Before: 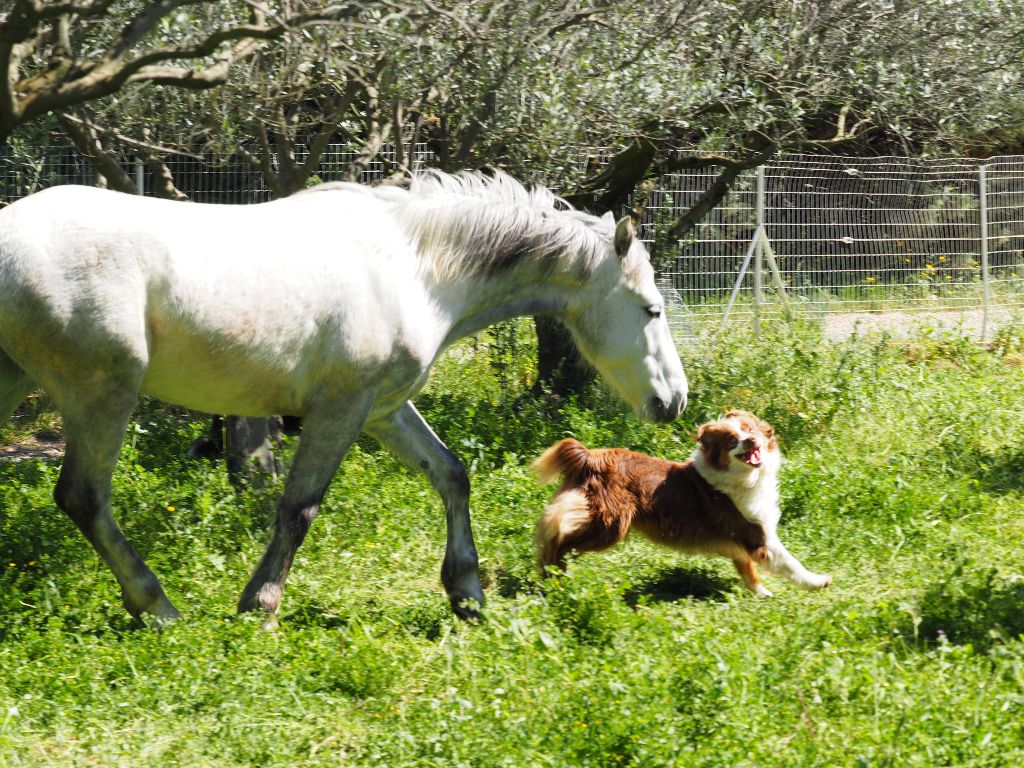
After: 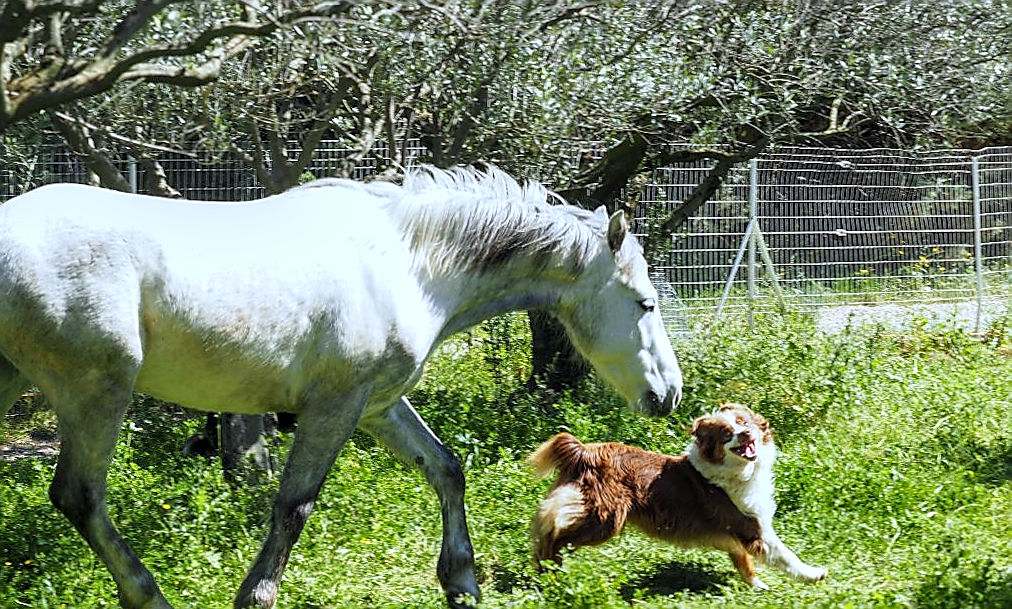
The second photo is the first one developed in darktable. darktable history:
sharpen: radius 1.4, amount 1.25, threshold 0.7
crop: bottom 19.644%
rotate and perspective: rotation -0.45°, automatic cropping original format, crop left 0.008, crop right 0.992, crop top 0.012, crop bottom 0.988
white balance: red 0.924, blue 1.095
local contrast: detail 130%
